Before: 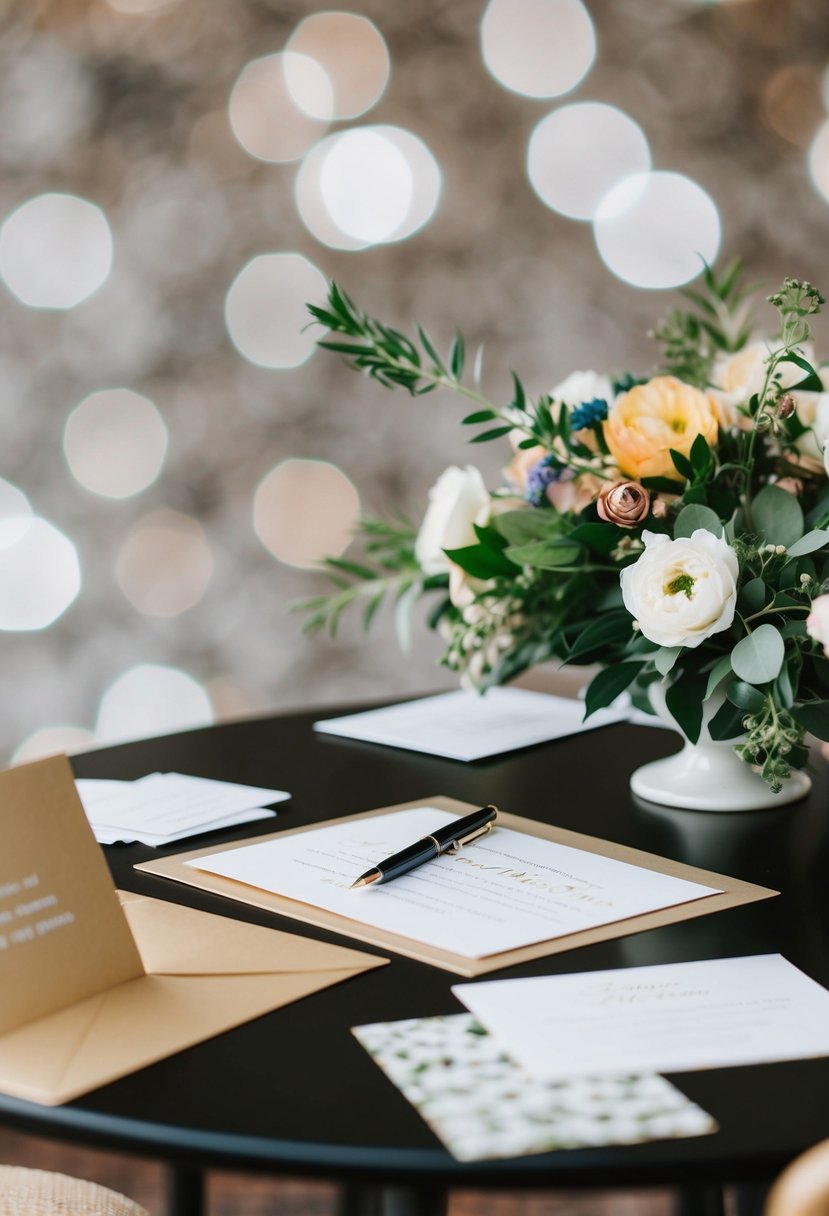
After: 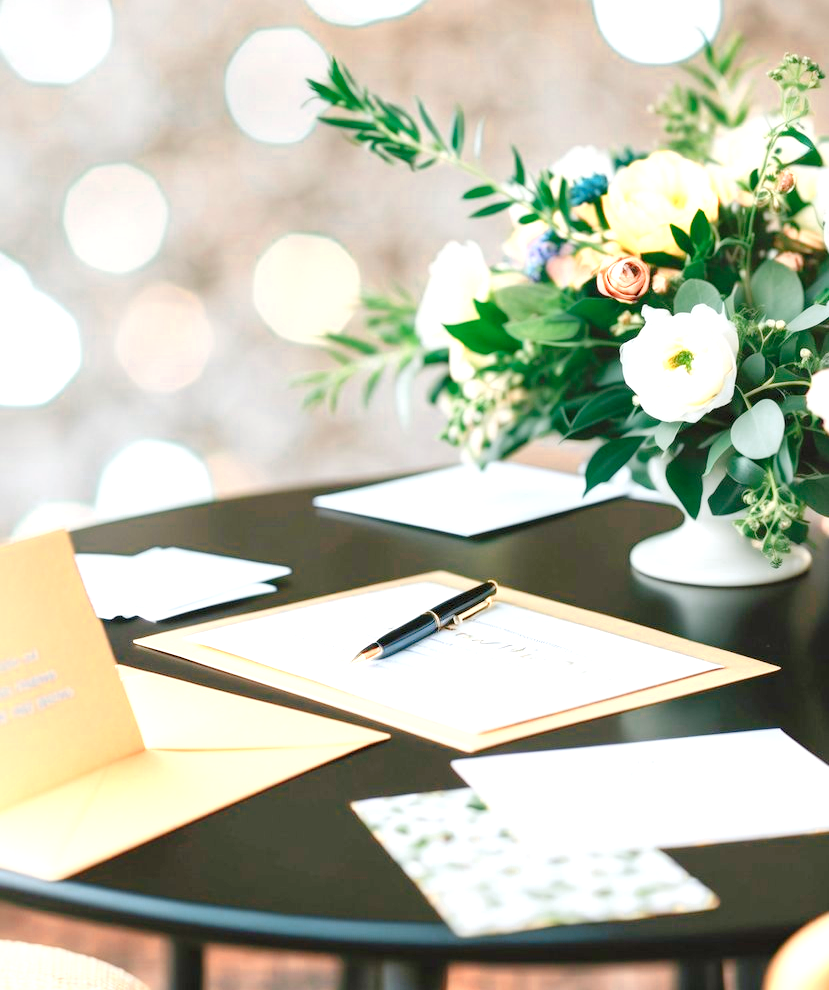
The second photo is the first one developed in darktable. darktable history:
crop and rotate: top 18.507%
color zones: curves: ch0 [(0.018, 0.548) (0.224, 0.64) (0.425, 0.447) (0.675, 0.575) (0.732, 0.579)]; ch1 [(0.066, 0.487) (0.25, 0.5) (0.404, 0.43) (0.75, 0.421) (0.956, 0.421)]; ch2 [(0.044, 0.561) (0.215, 0.465) (0.399, 0.544) (0.465, 0.548) (0.614, 0.447) (0.724, 0.43) (0.882, 0.623) (0.956, 0.632)]
levels: levels [0.008, 0.318, 0.836]
